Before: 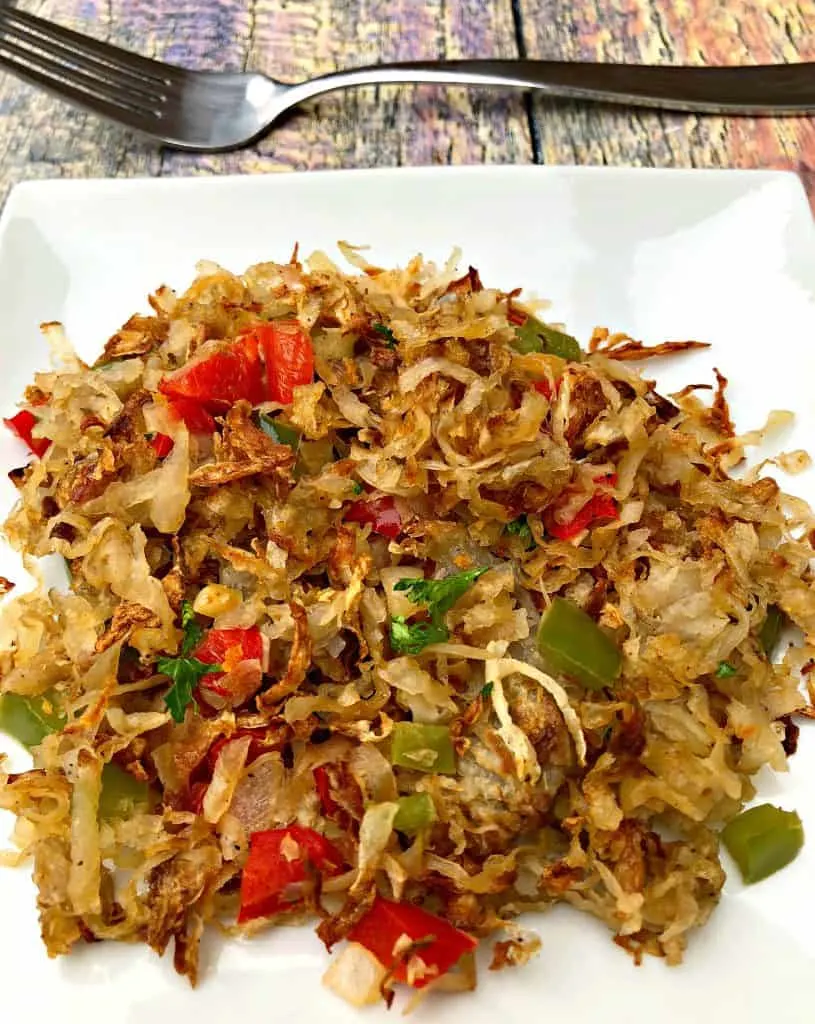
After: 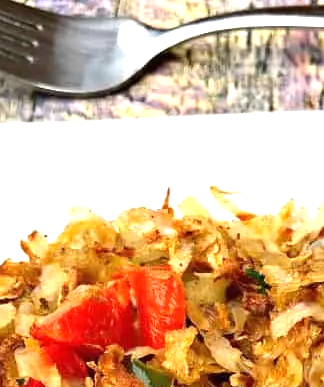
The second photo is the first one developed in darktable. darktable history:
crop: left 15.745%, top 5.455%, right 44.39%, bottom 56.71%
exposure: black level correction 0, exposure 0.697 EV, compensate exposure bias true, compensate highlight preservation false
